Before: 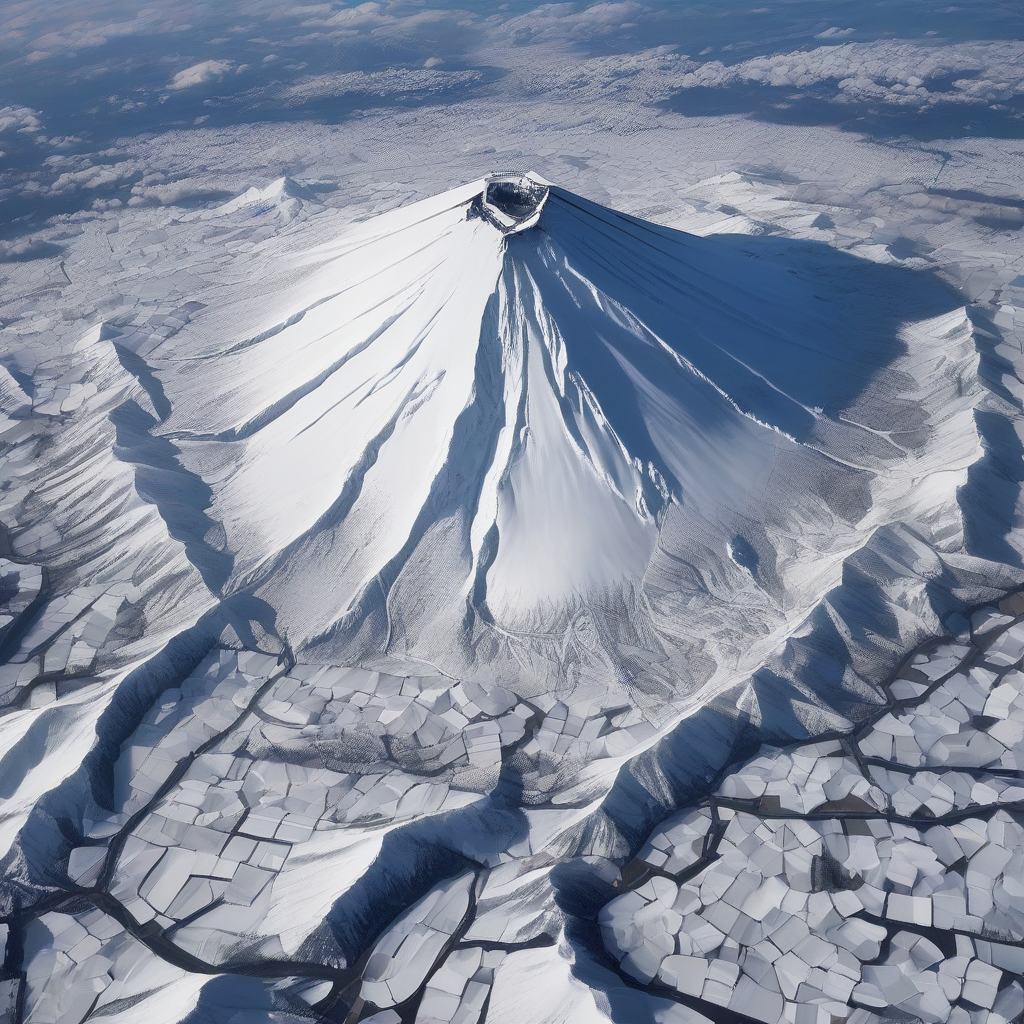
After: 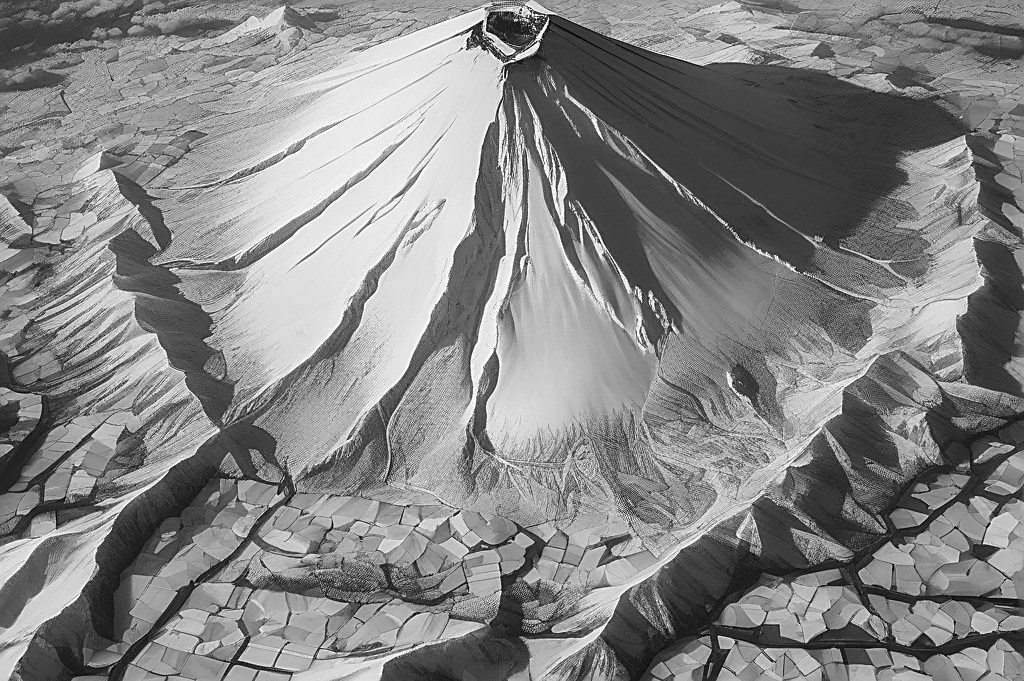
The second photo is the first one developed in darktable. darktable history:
exposure: black level correction -0.015, exposure -0.5 EV, compensate highlight preservation false
monochrome: a -92.57, b 58.91
crop: top 16.727%, bottom 16.727%
sharpen: amount 0.75
tone equalizer: -8 EV -0.75 EV, -7 EV -0.7 EV, -6 EV -0.6 EV, -5 EV -0.4 EV, -3 EV 0.4 EV, -2 EV 0.6 EV, -1 EV 0.7 EV, +0 EV 0.75 EV, edges refinement/feathering 500, mask exposure compensation -1.57 EV, preserve details no
local contrast: on, module defaults
white balance: red 0.986, blue 1.01
